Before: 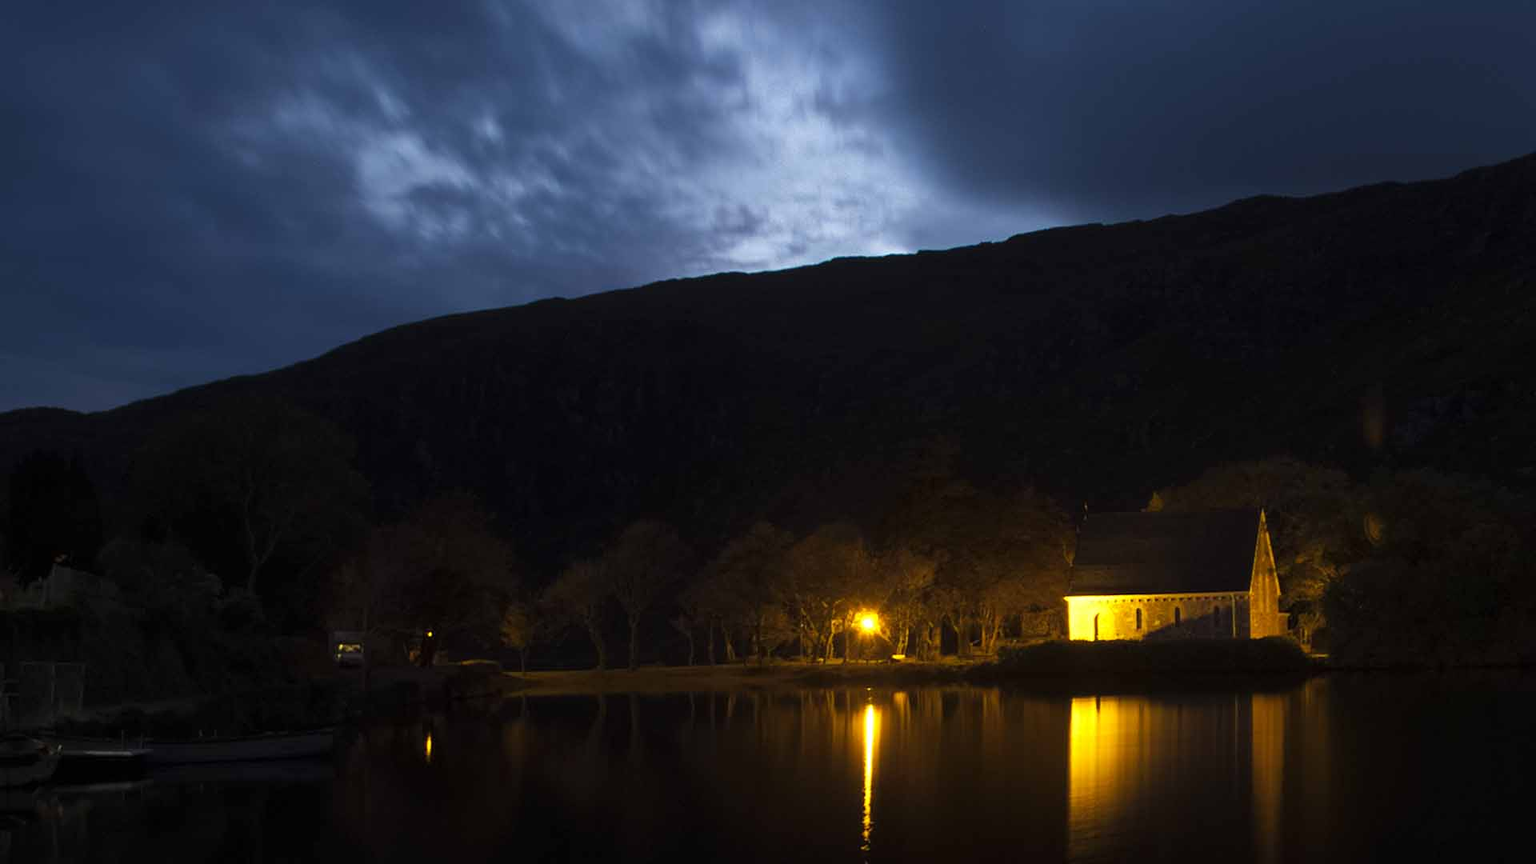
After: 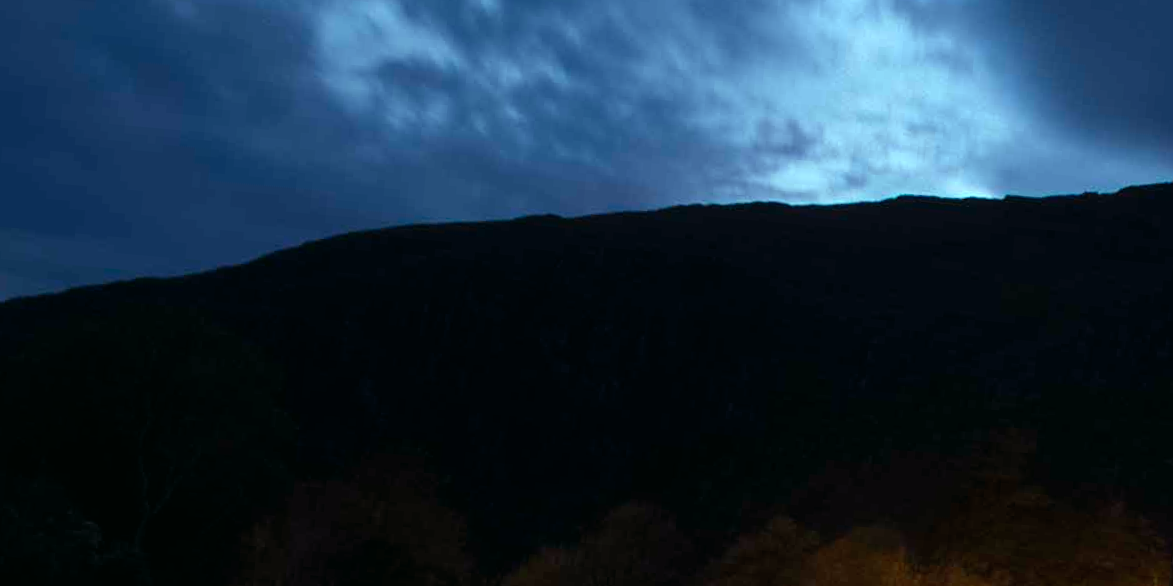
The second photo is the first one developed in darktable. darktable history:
crop and rotate: angle -4.99°, left 2.122%, top 6.945%, right 27.566%, bottom 30.519%
color balance: mode lift, gamma, gain (sRGB), lift [0.997, 0.979, 1.021, 1.011], gamma [1, 1.084, 0.916, 0.998], gain [1, 0.87, 1.13, 1.101], contrast 4.55%, contrast fulcrum 38.24%, output saturation 104.09%
